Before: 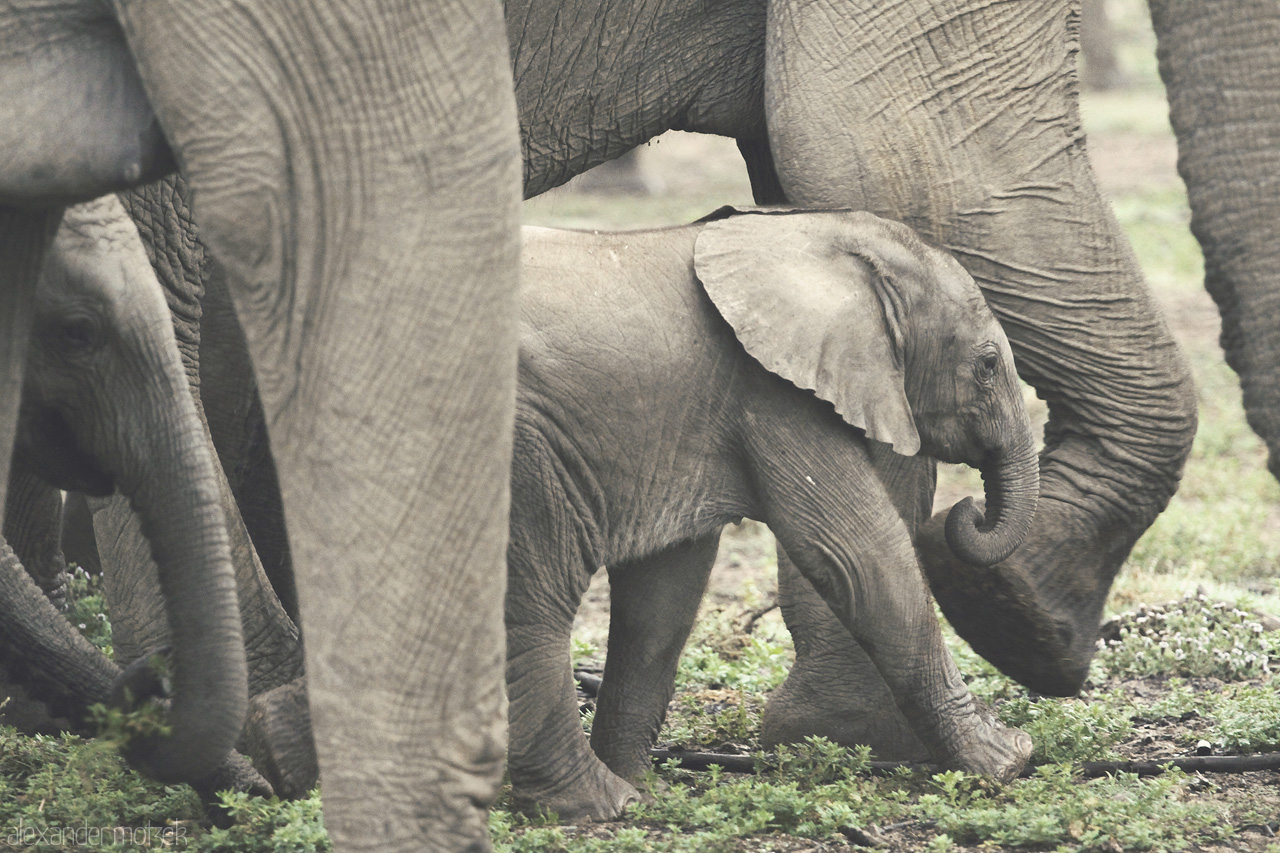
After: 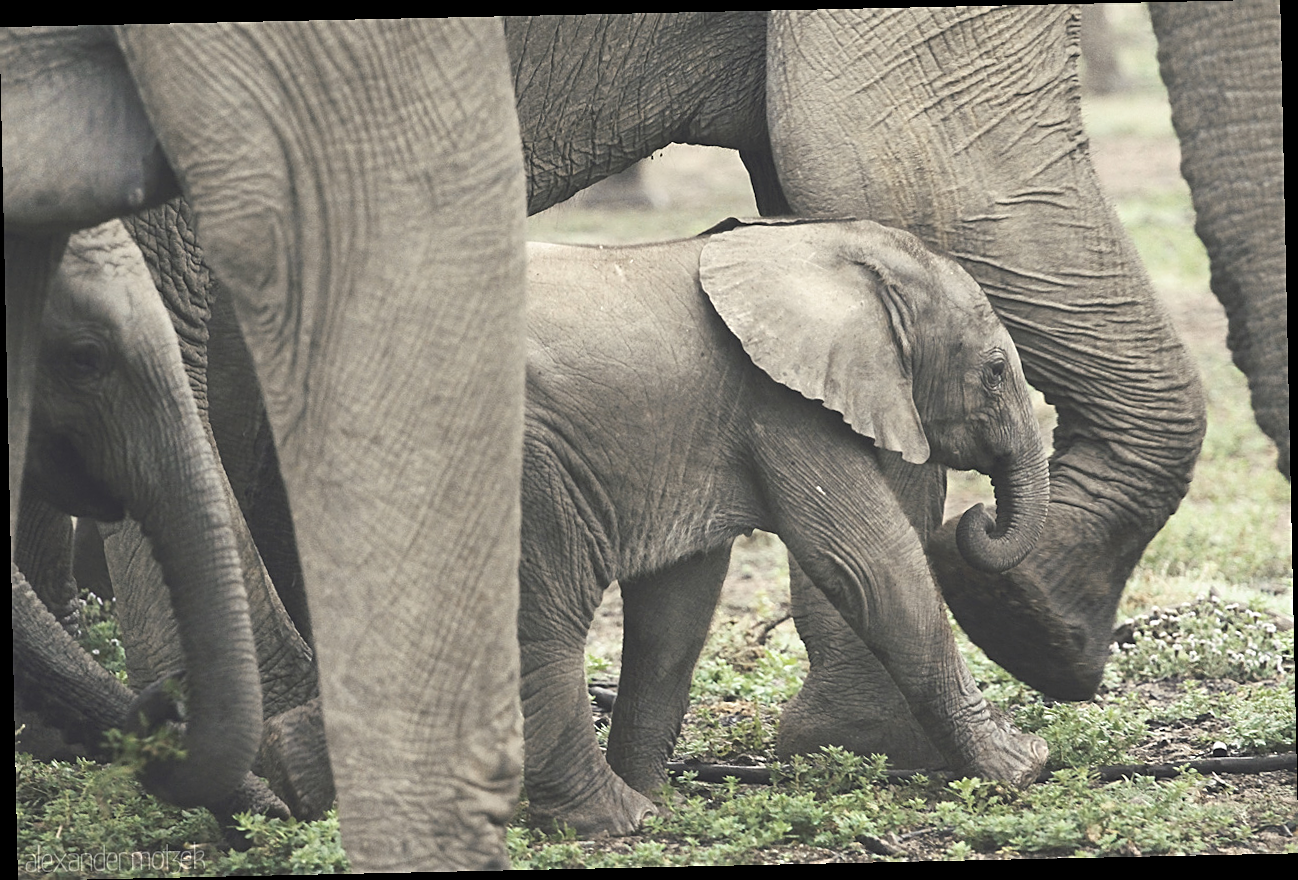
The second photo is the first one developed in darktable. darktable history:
sharpen: on, module defaults
rotate and perspective: rotation -1.24°, automatic cropping off
